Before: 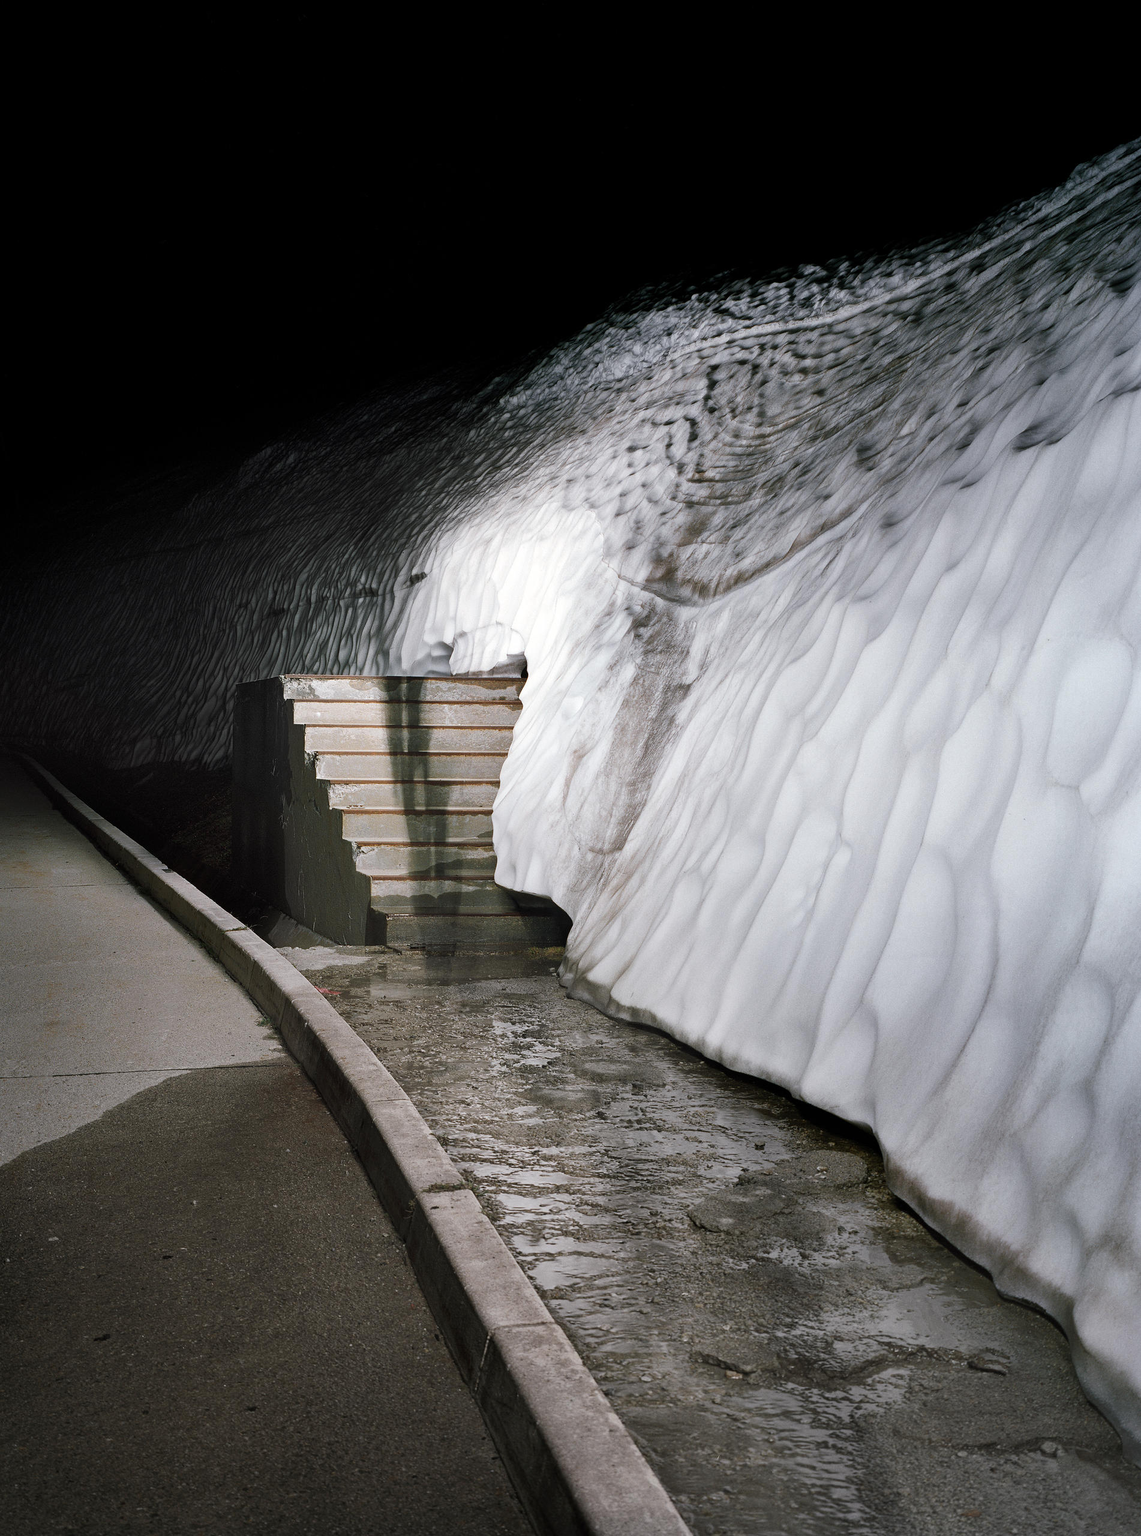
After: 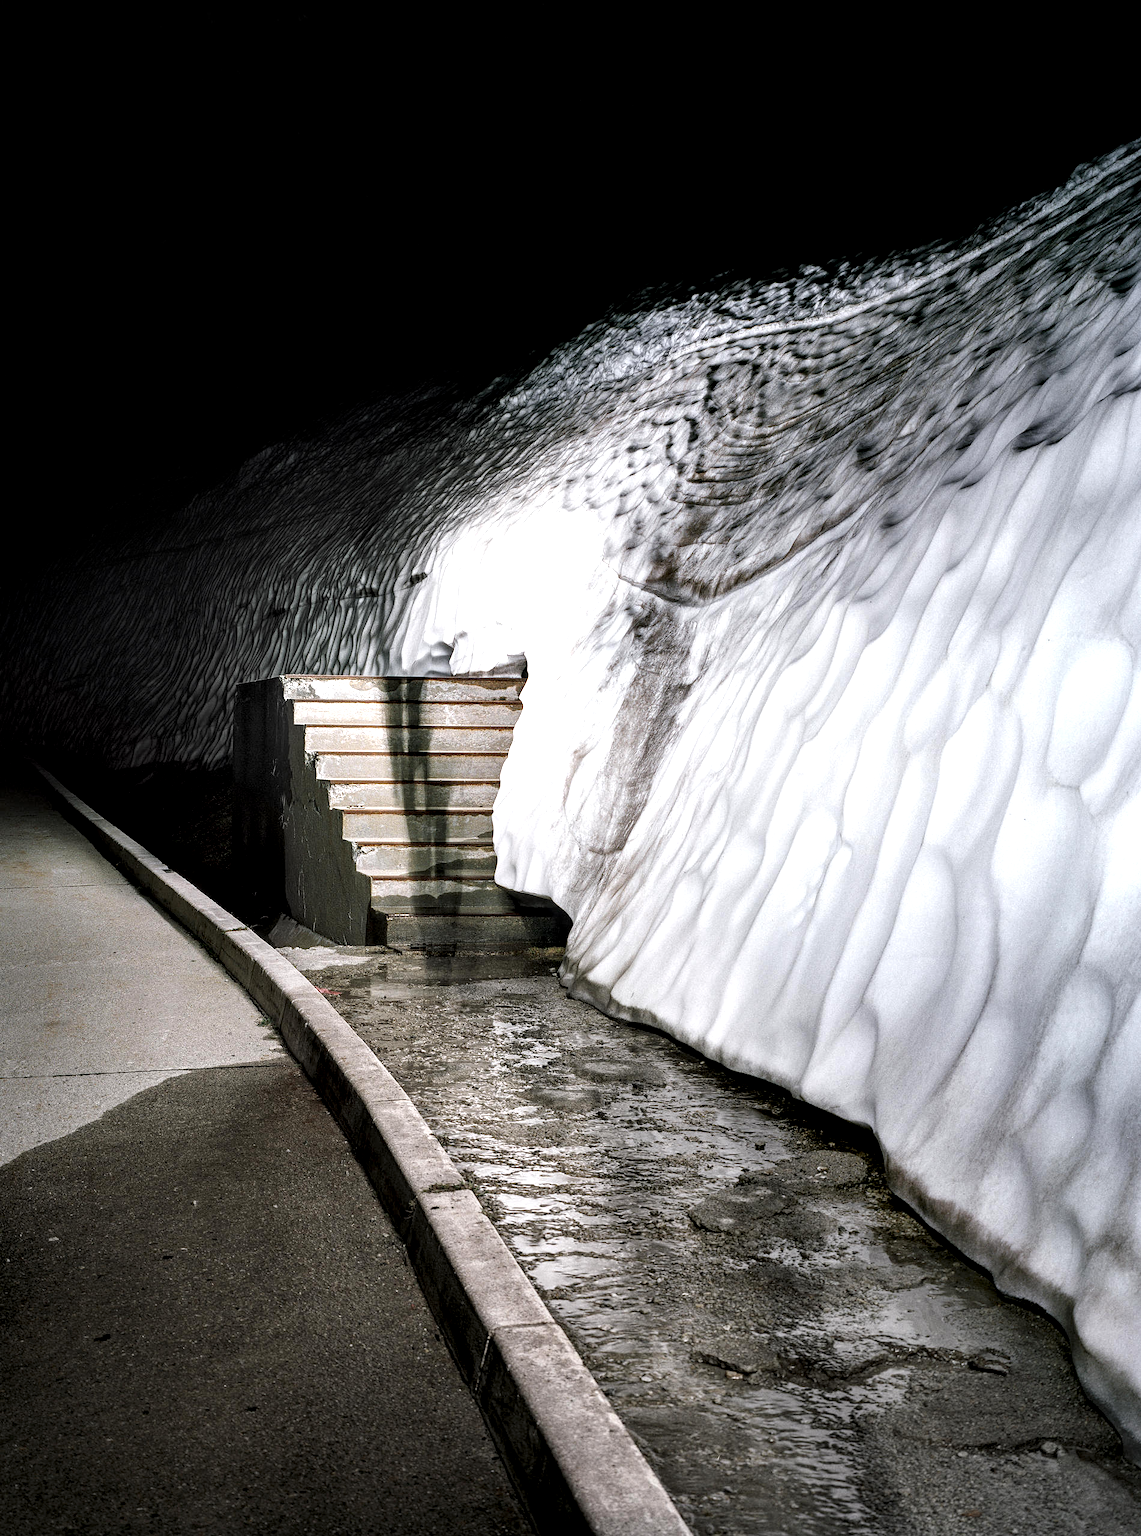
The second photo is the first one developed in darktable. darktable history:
tone equalizer: -8 EV -0.431 EV, -7 EV -0.39 EV, -6 EV -0.363 EV, -5 EV -0.236 EV, -3 EV 0.255 EV, -2 EV 0.324 EV, -1 EV 0.397 EV, +0 EV 0.446 EV
local contrast: highlights 64%, shadows 54%, detail 168%, midtone range 0.519
